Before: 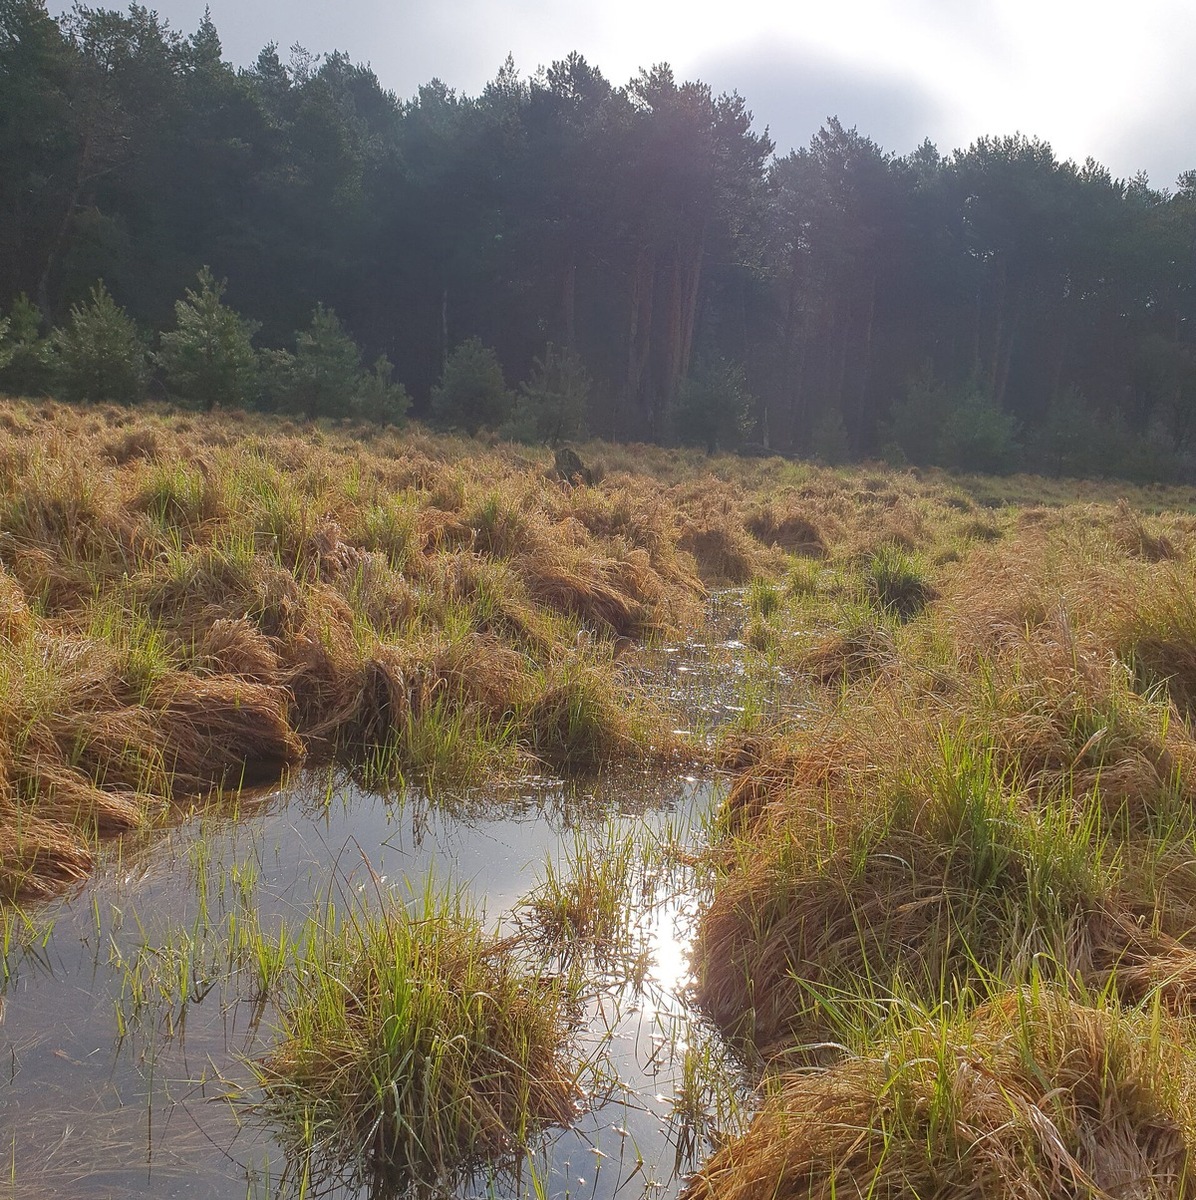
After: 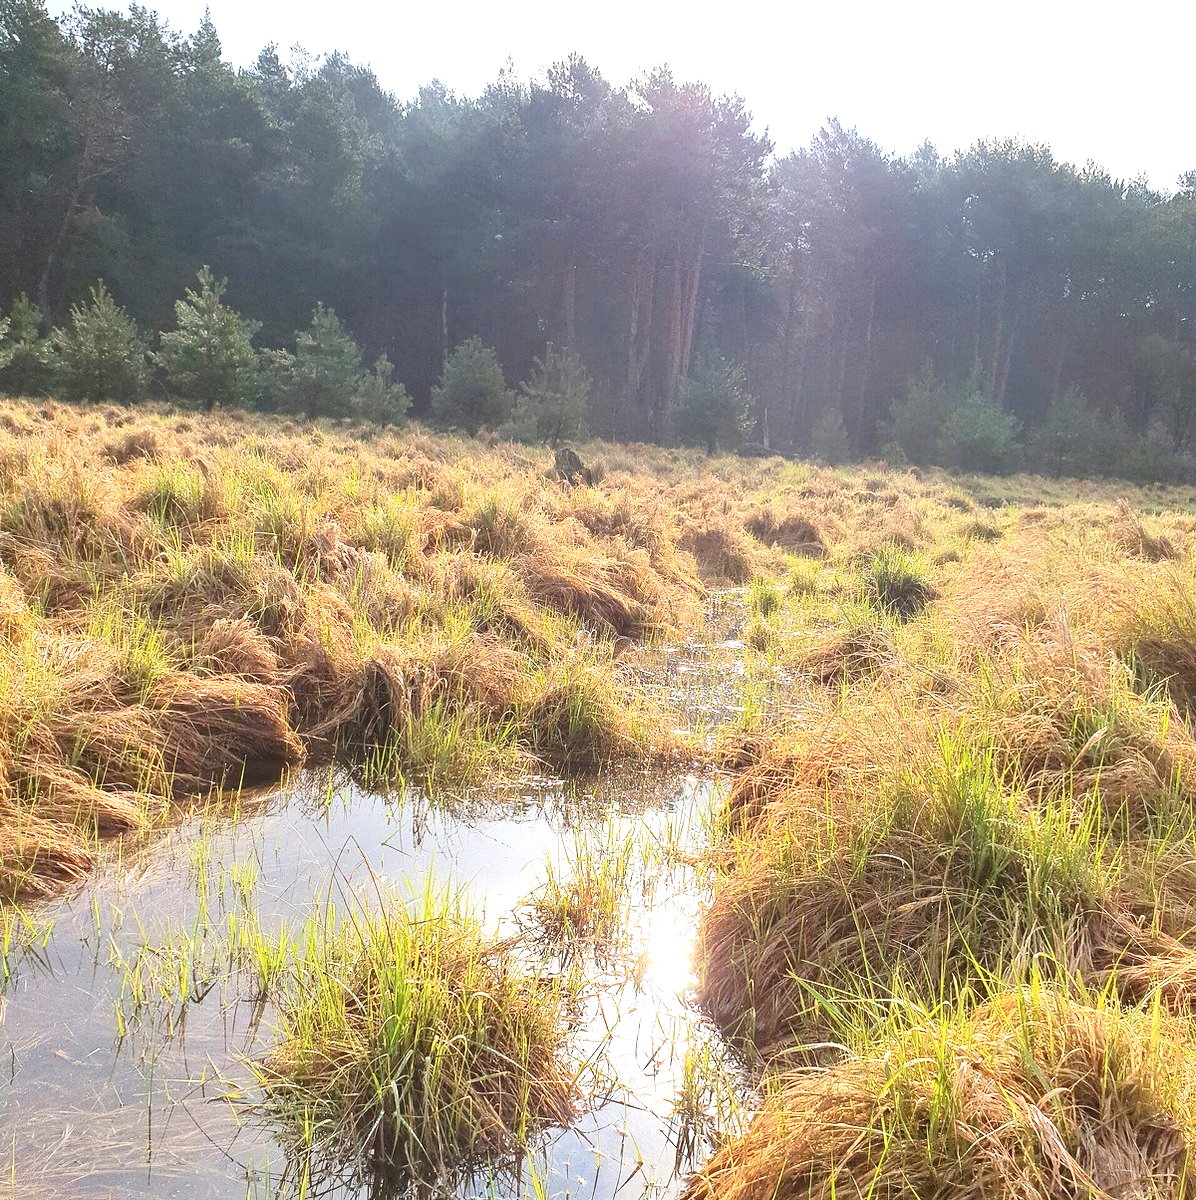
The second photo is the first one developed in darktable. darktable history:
exposure: exposure 1.218 EV, compensate highlight preservation false
contrast brightness saturation: contrast 0.218
